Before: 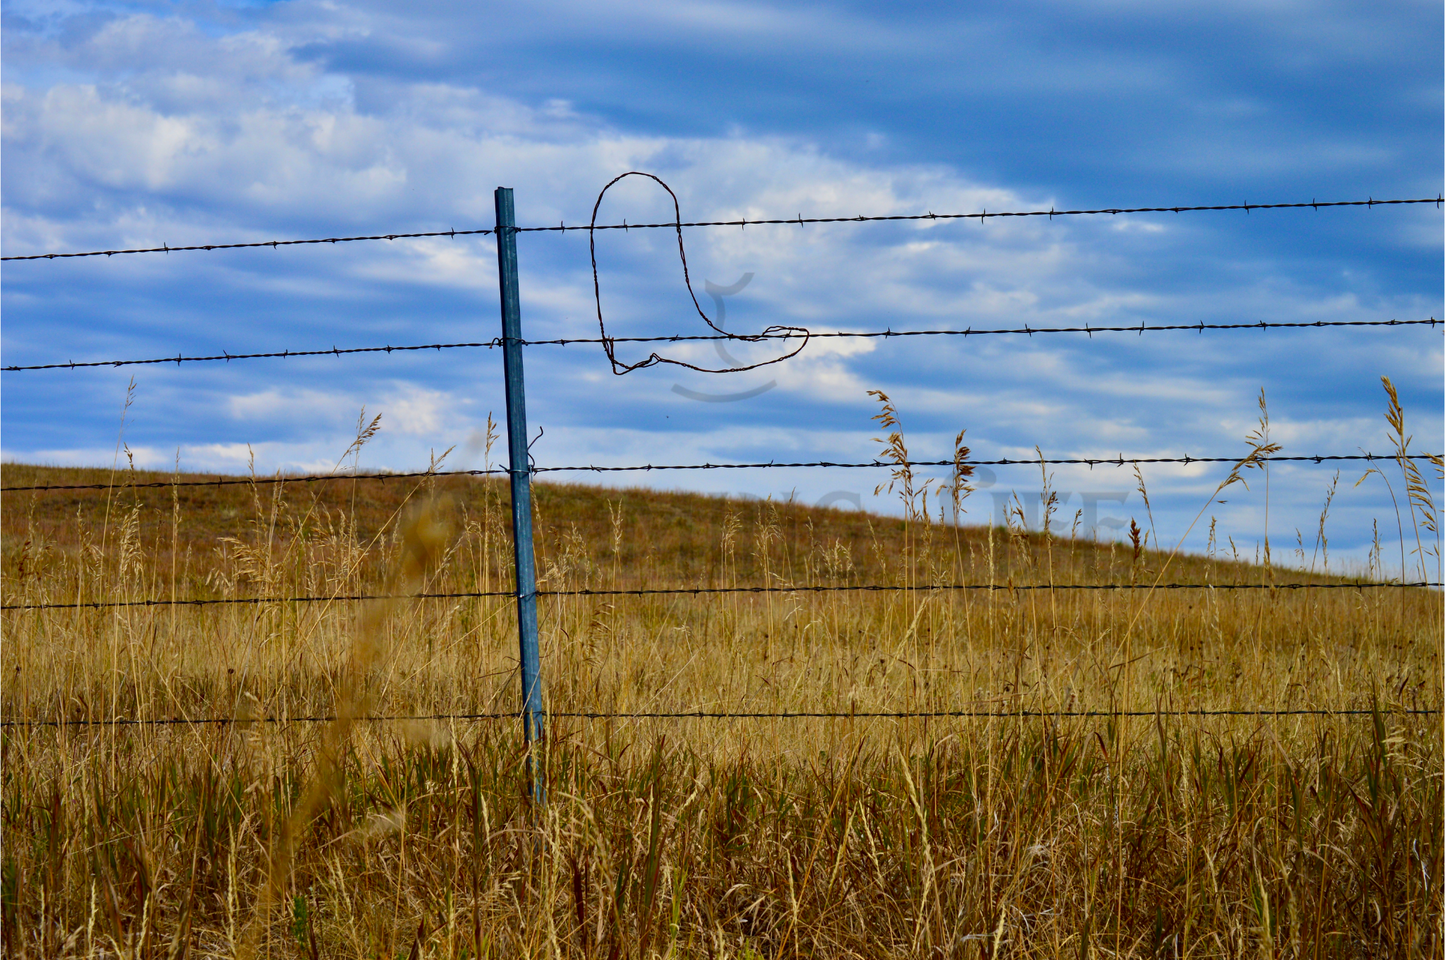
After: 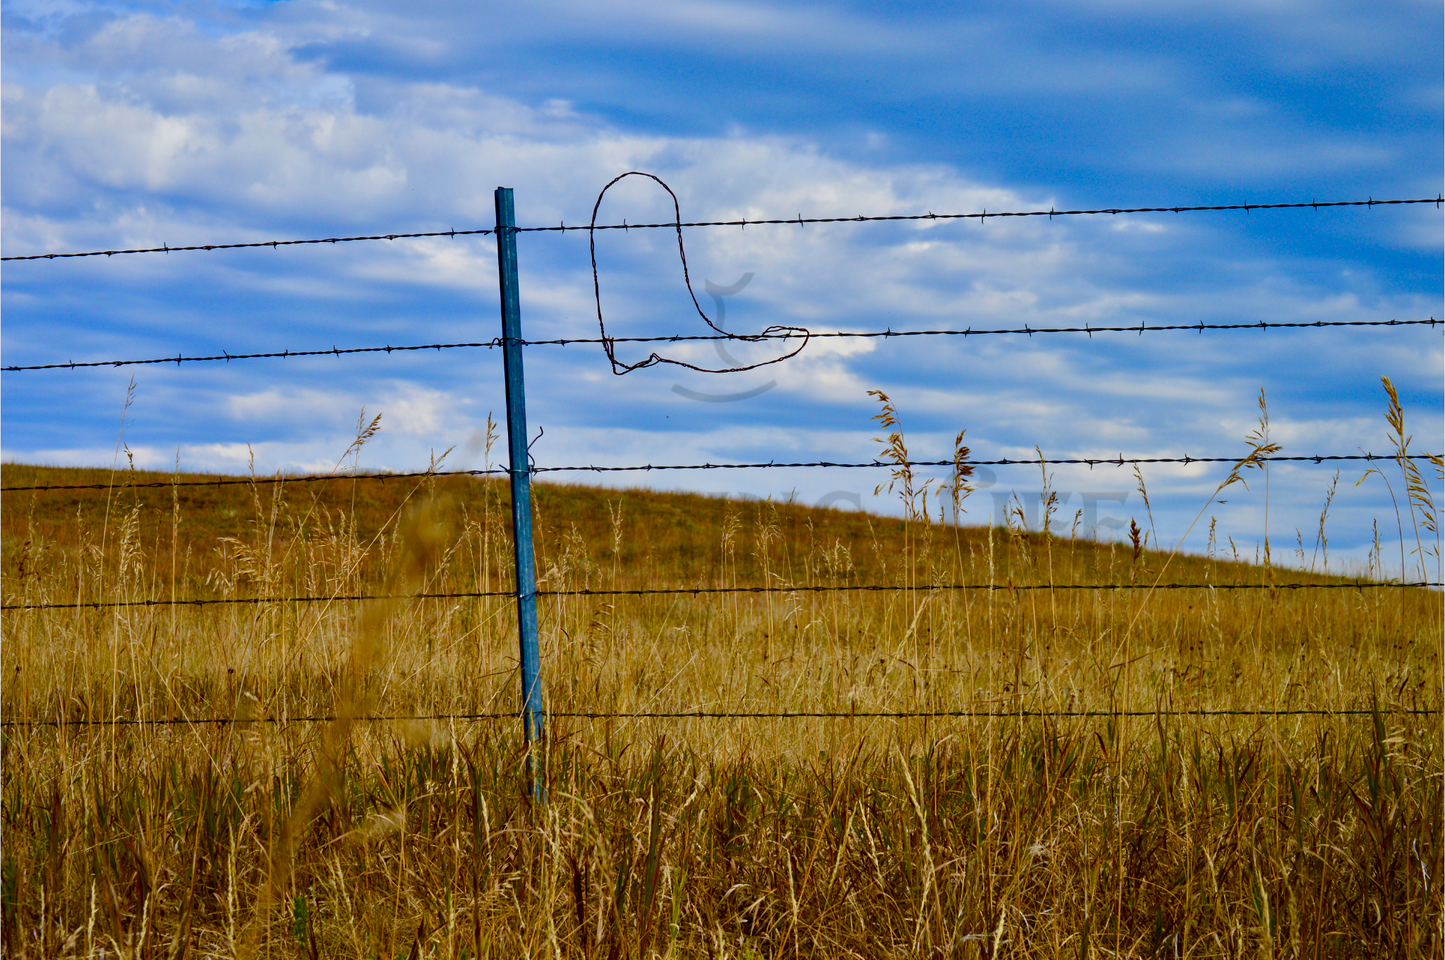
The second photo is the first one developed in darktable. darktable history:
color balance rgb: linear chroma grading › global chroma 8.754%, perceptual saturation grading › global saturation 20%, perceptual saturation grading › highlights -50.377%, perceptual saturation grading › shadows 30.936%
